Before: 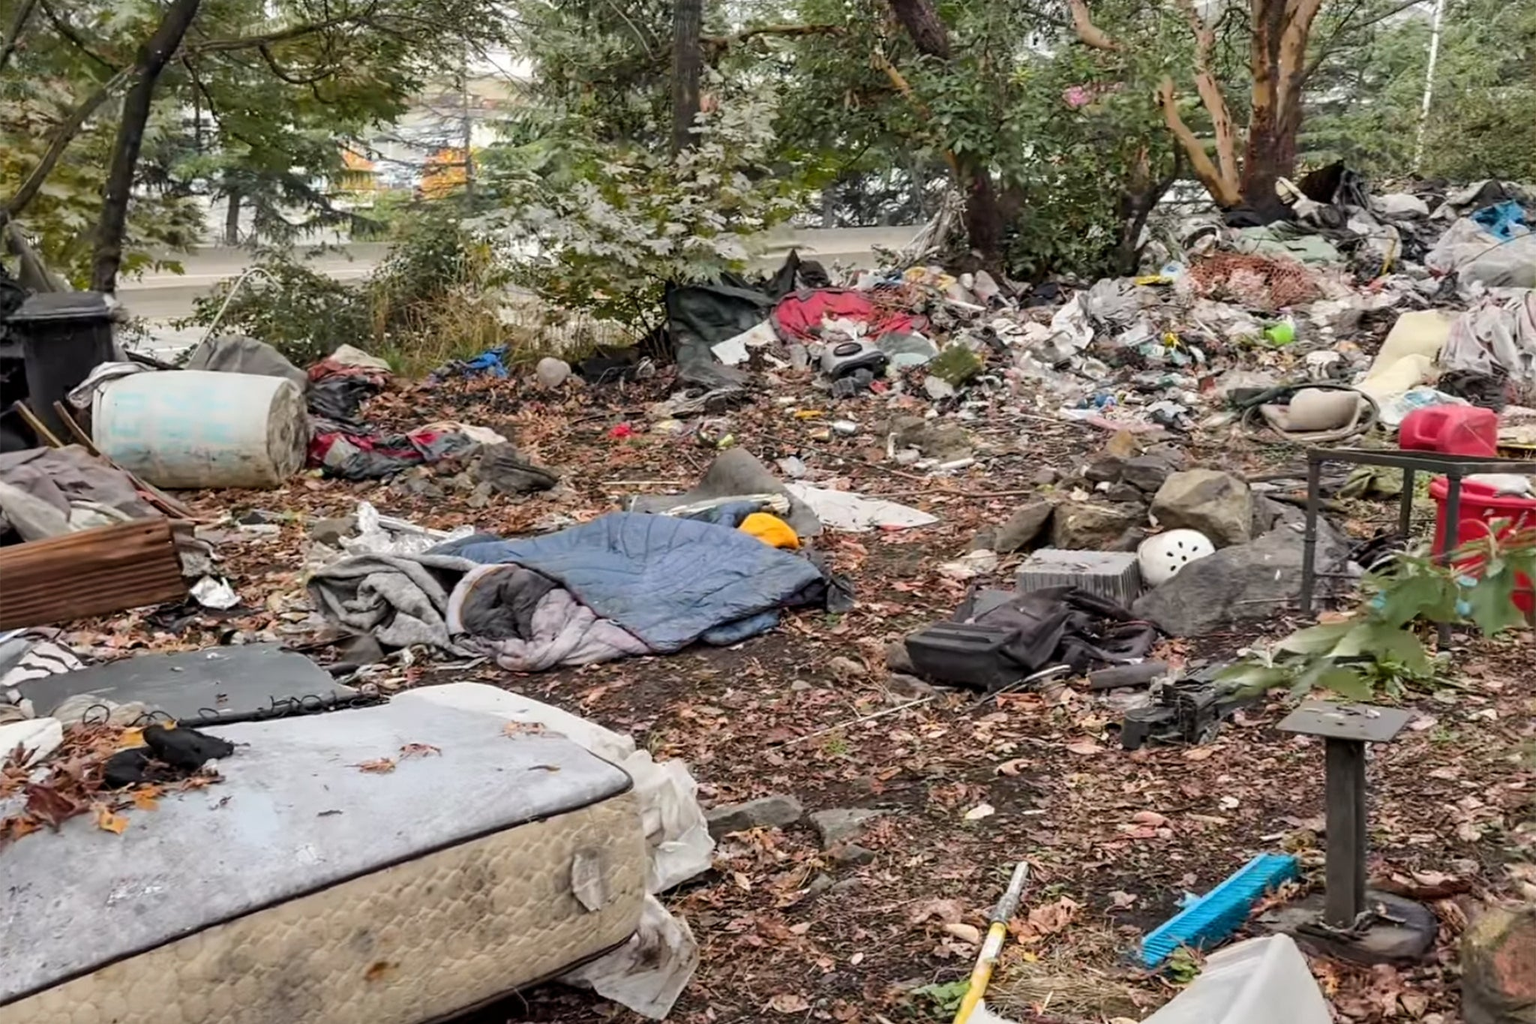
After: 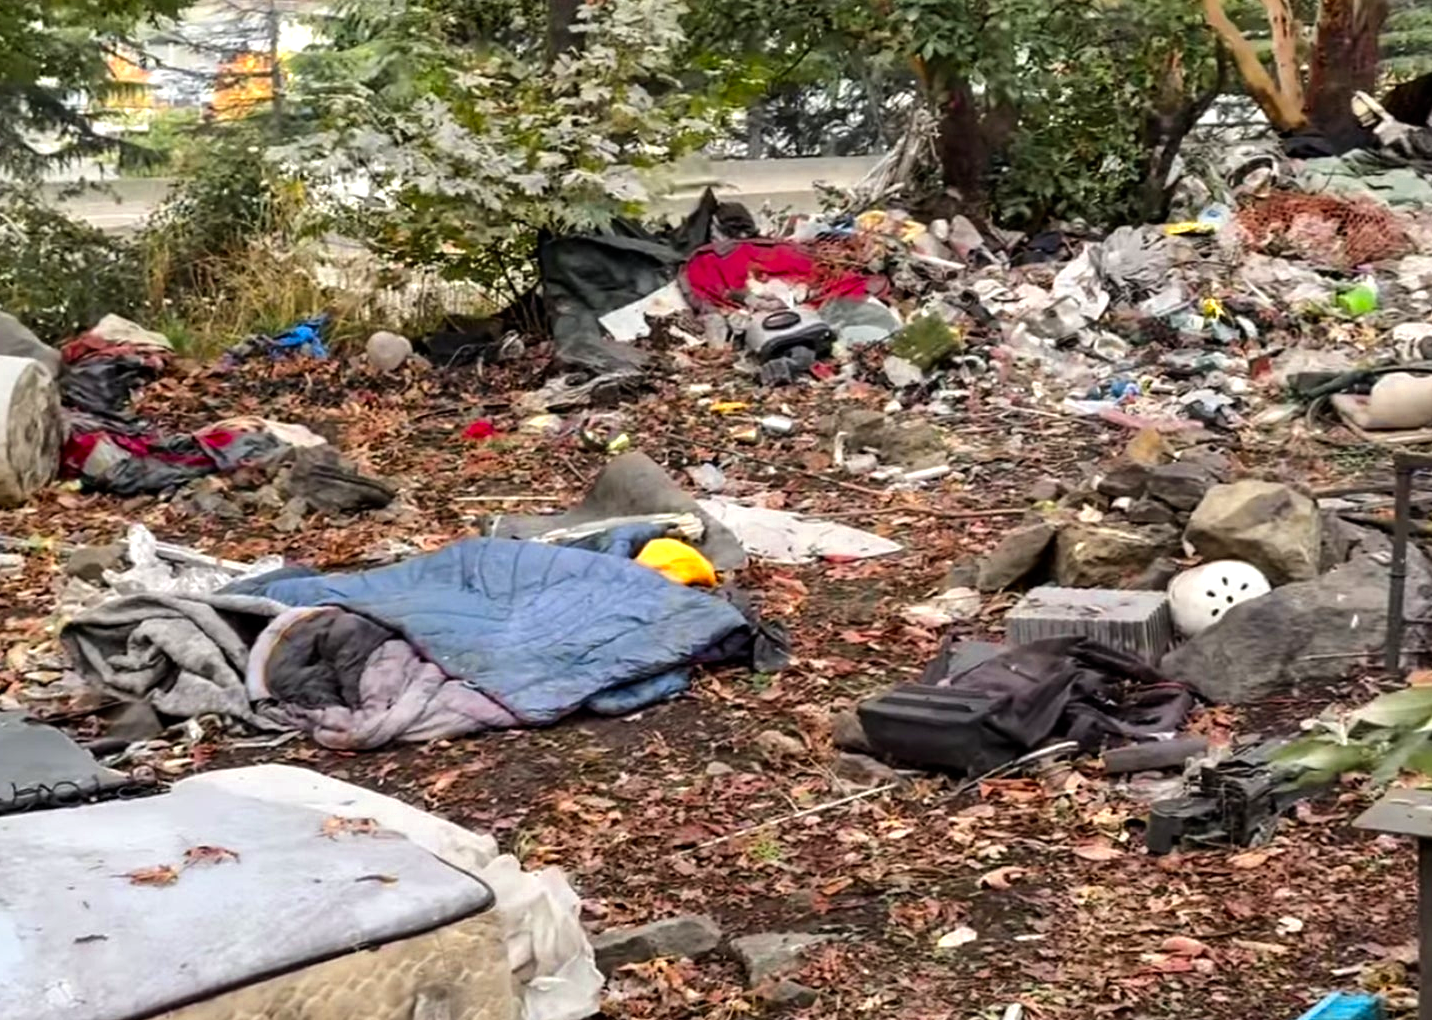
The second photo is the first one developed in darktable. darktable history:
crop and rotate: left 17.046%, top 10.659%, right 12.989%, bottom 14.553%
color zones: curves: ch0 [(0.004, 0.305) (0.261, 0.623) (0.389, 0.399) (0.708, 0.571) (0.947, 0.34)]; ch1 [(0.025, 0.645) (0.229, 0.584) (0.326, 0.551) (0.484, 0.262) (0.757, 0.643)]
color balance: contrast 10%
